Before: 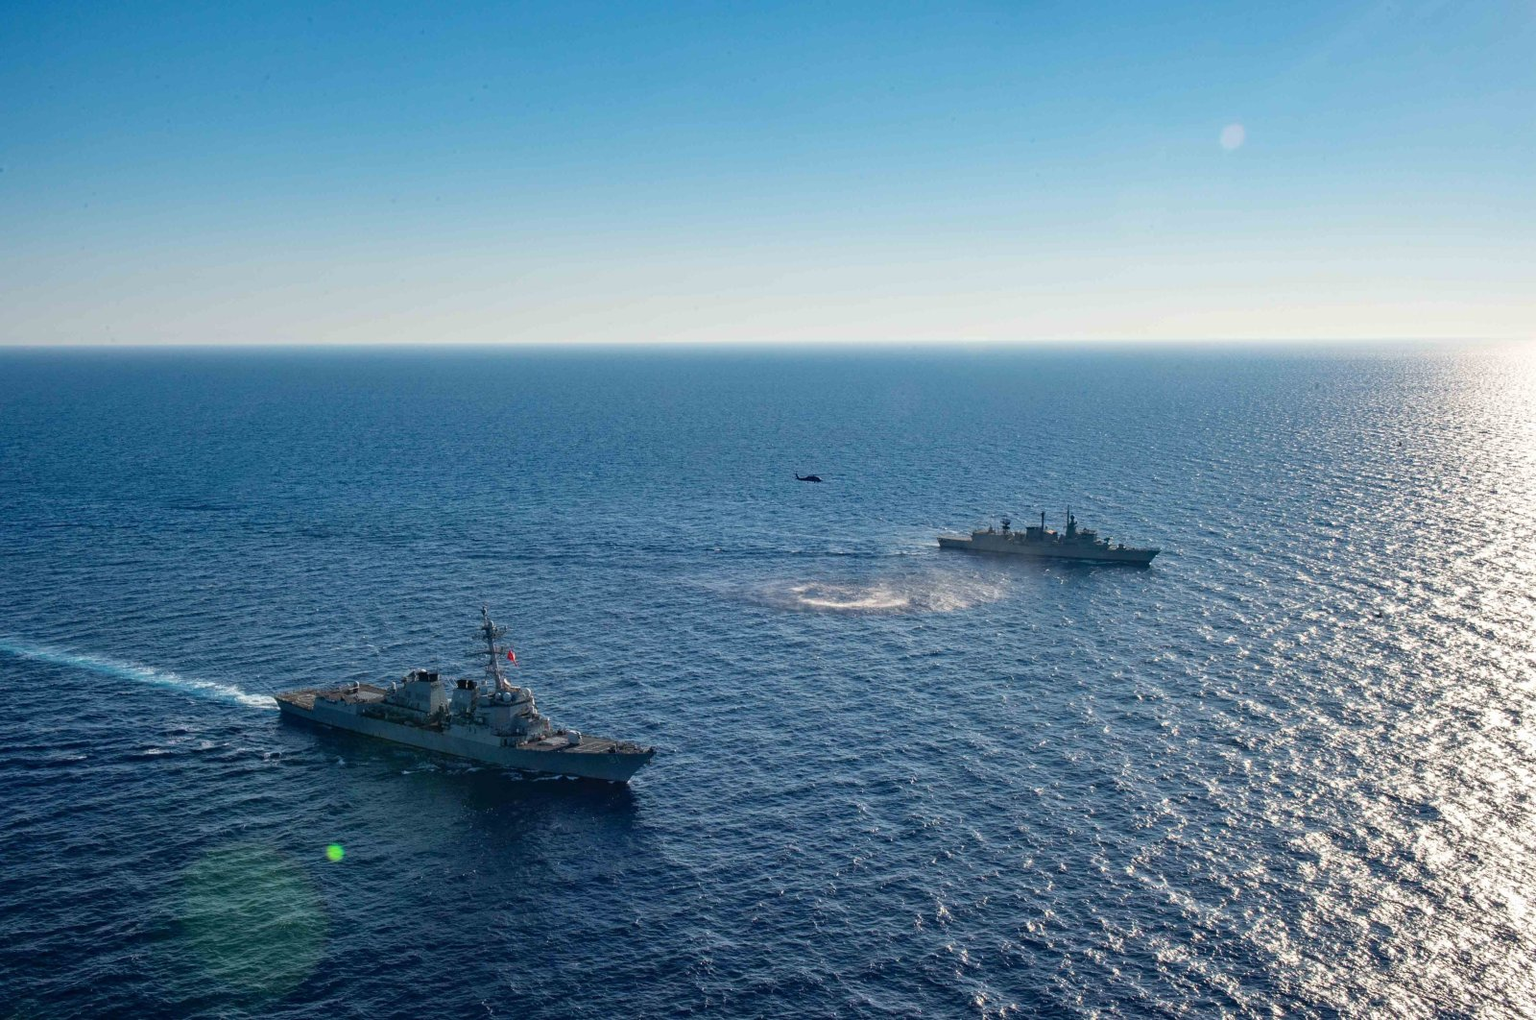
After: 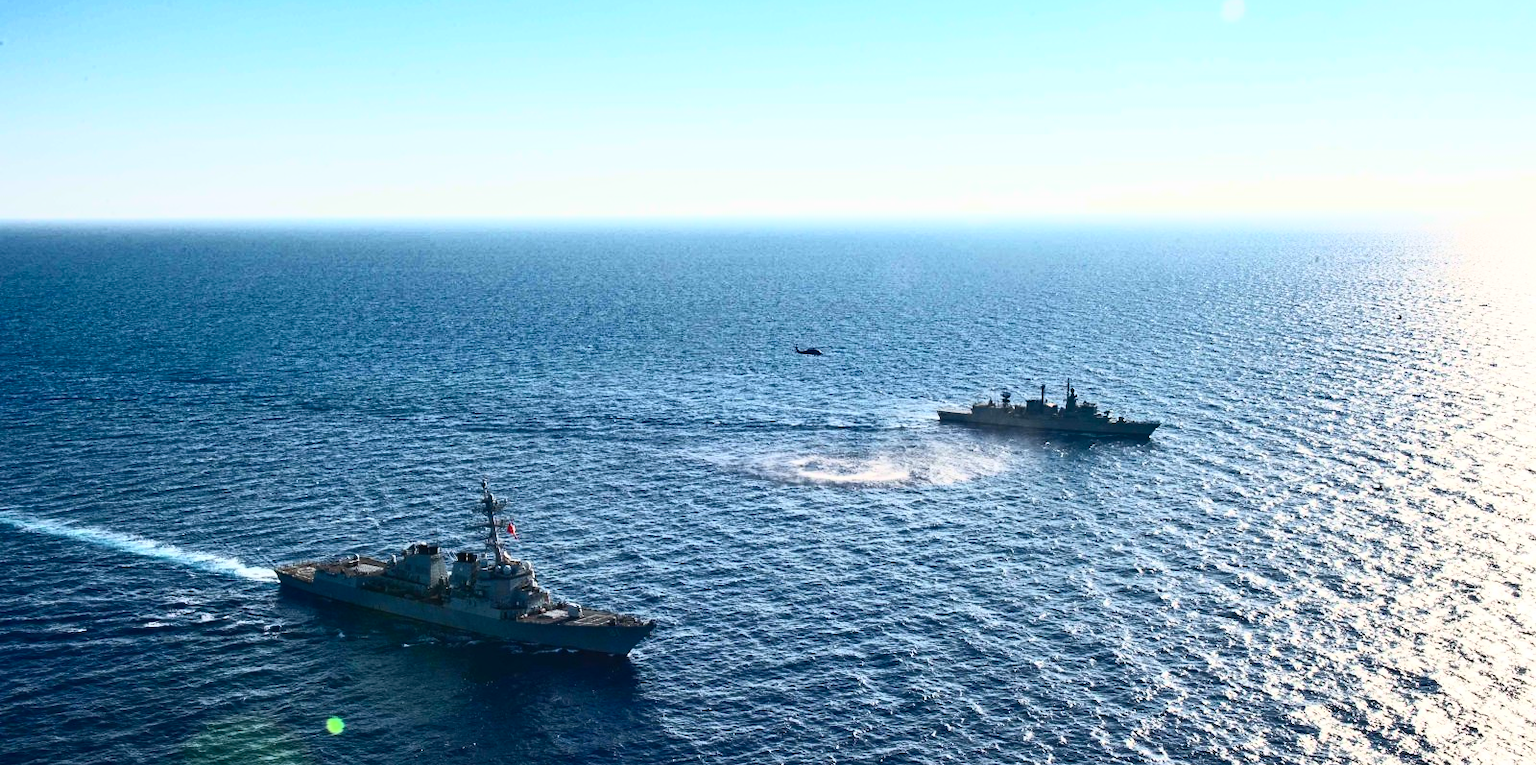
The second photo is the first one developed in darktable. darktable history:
crop and rotate: top 12.455%, bottom 12.476%
contrast brightness saturation: contrast 0.627, brightness 0.351, saturation 0.136
